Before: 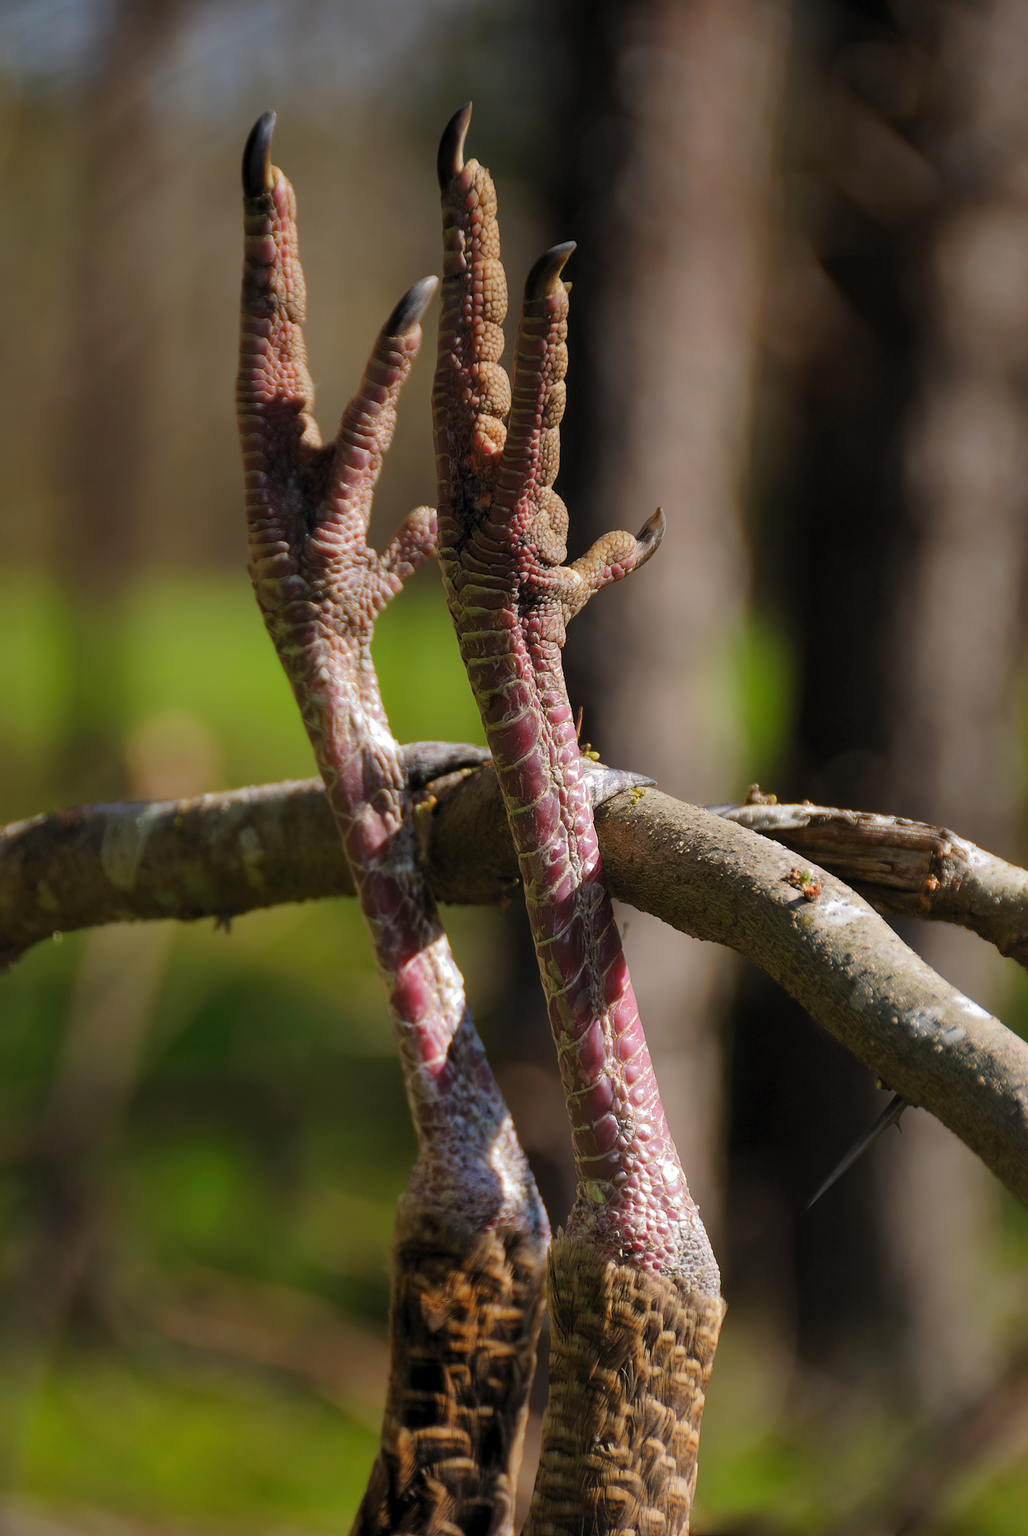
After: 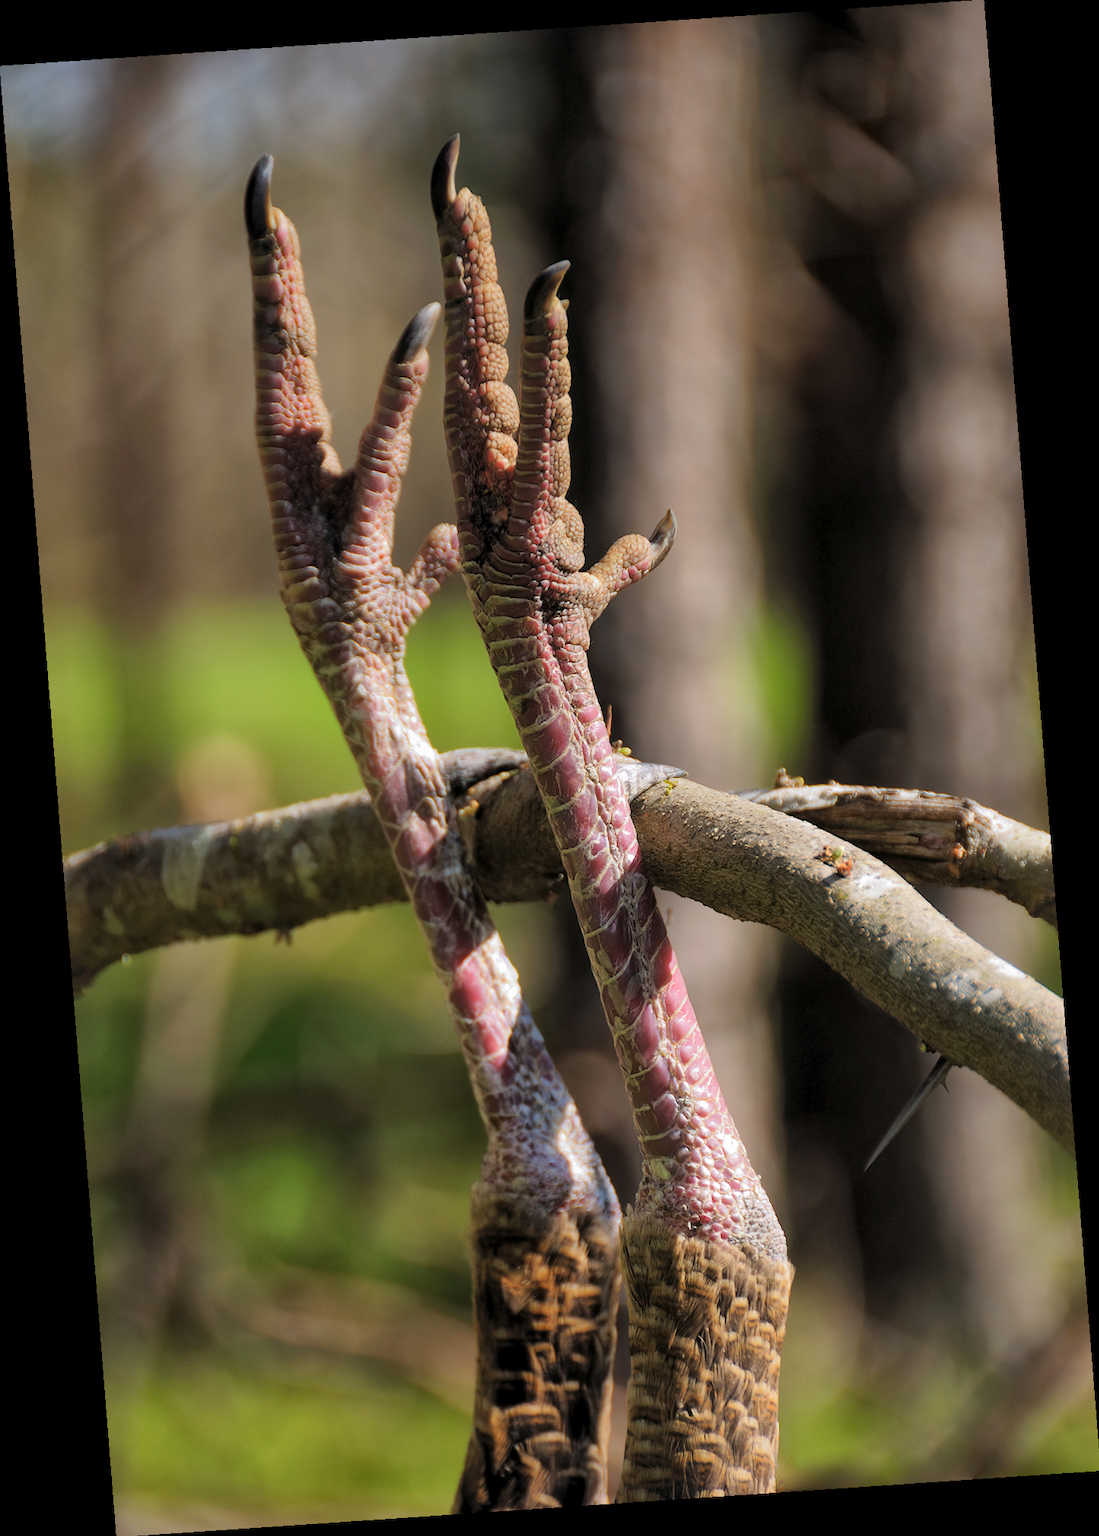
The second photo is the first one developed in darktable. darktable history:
rotate and perspective: rotation -4.2°, shear 0.006, automatic cropping off
global tonemap: drago (1, 100), detail 1
